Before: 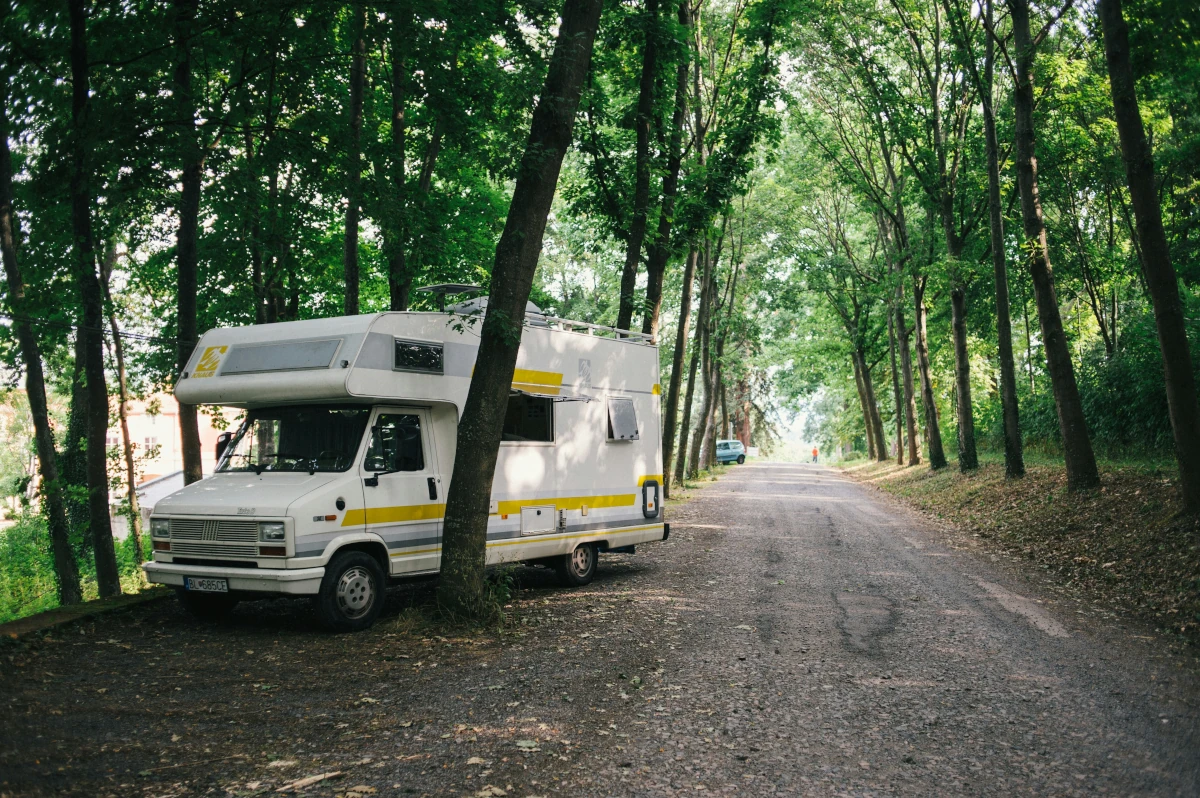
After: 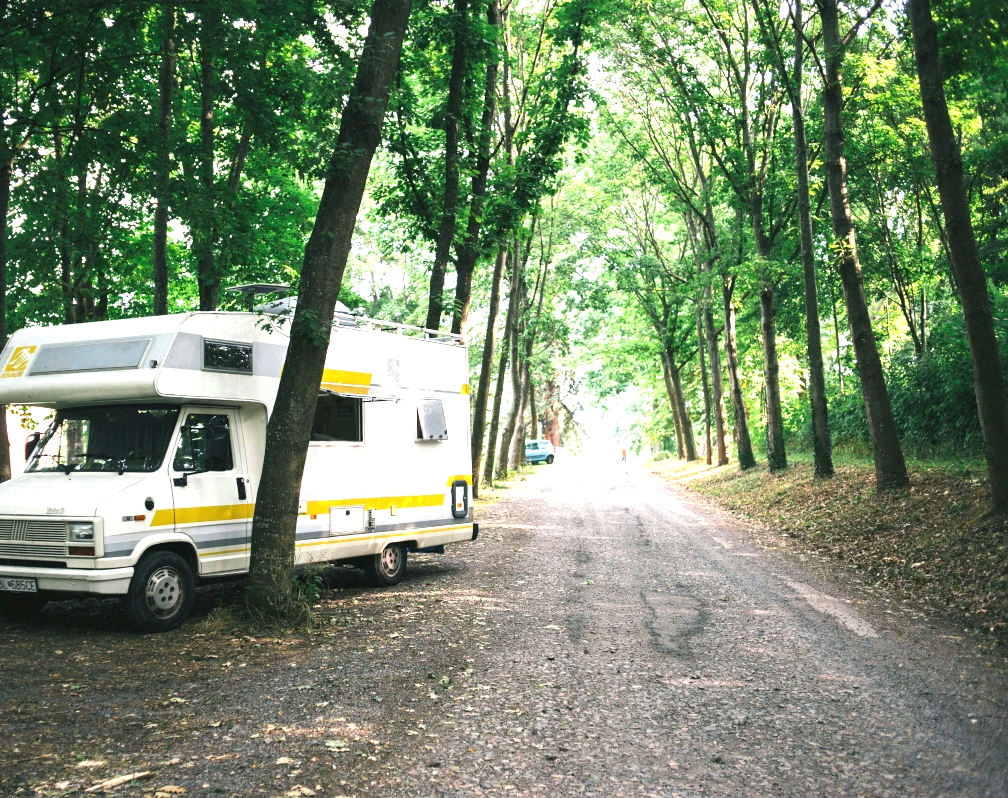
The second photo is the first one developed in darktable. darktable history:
exposure: black level correction 0, exposure 1.199 EV, compensate highlight preservation false
crop: left 15.926%
color calibration: illuminant same as pipeline (D50), adaptation XYZ, x 0.345, y 0.358, temperature 5022.49 K
